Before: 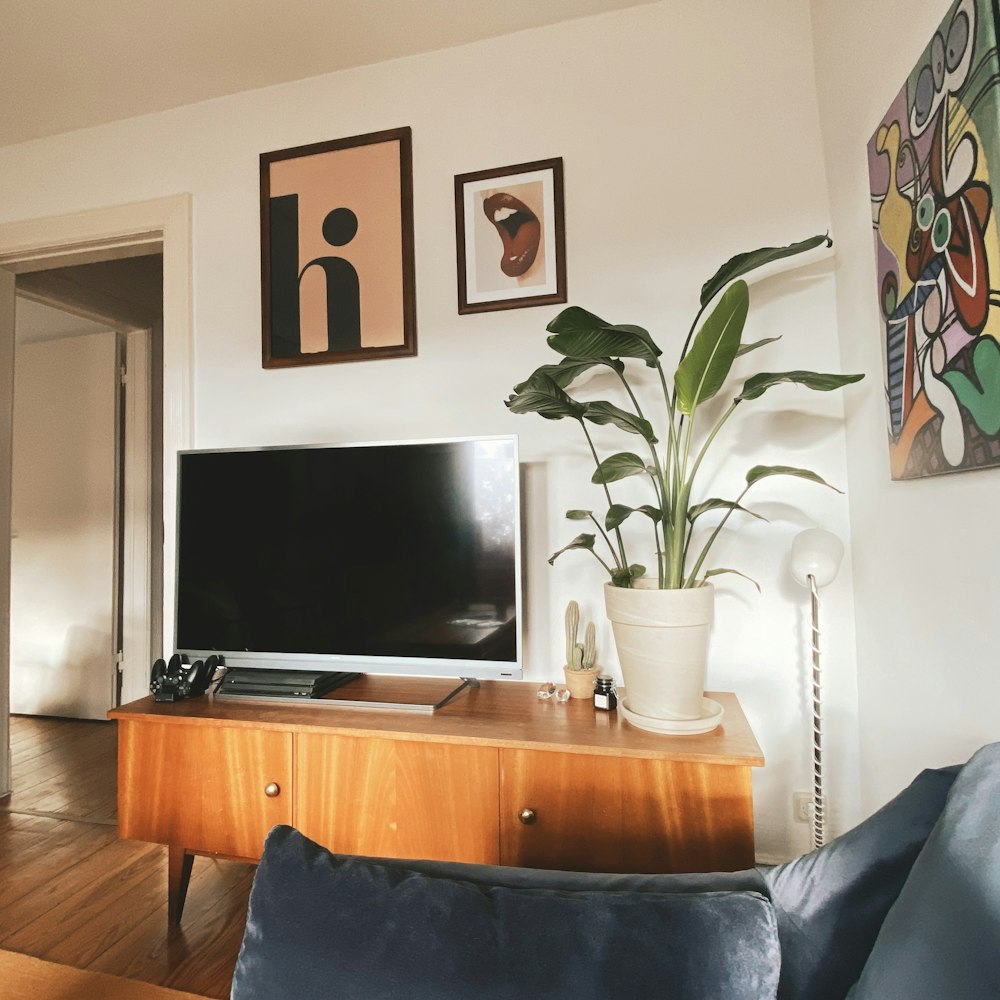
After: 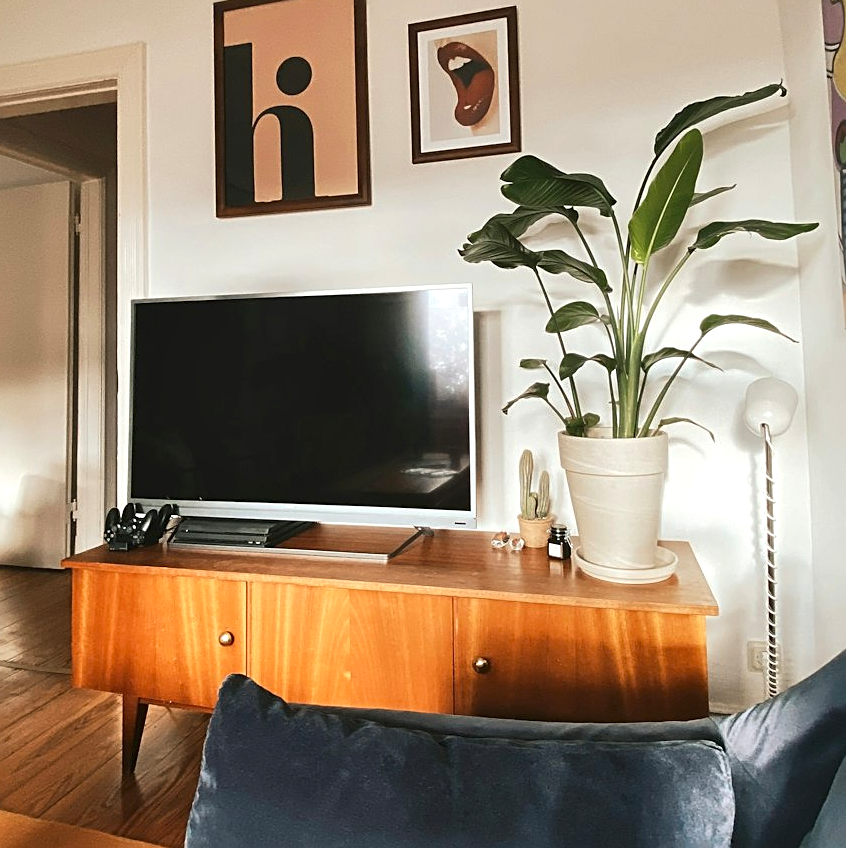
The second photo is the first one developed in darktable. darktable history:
sharpen: on, module defaults
crop and rotate: left 4.644%, top 15.108%, right 10.673%
local contrast: mode bilateral grid, contrast 25, coarseness 61, detail 151%, midtone range 0.2
